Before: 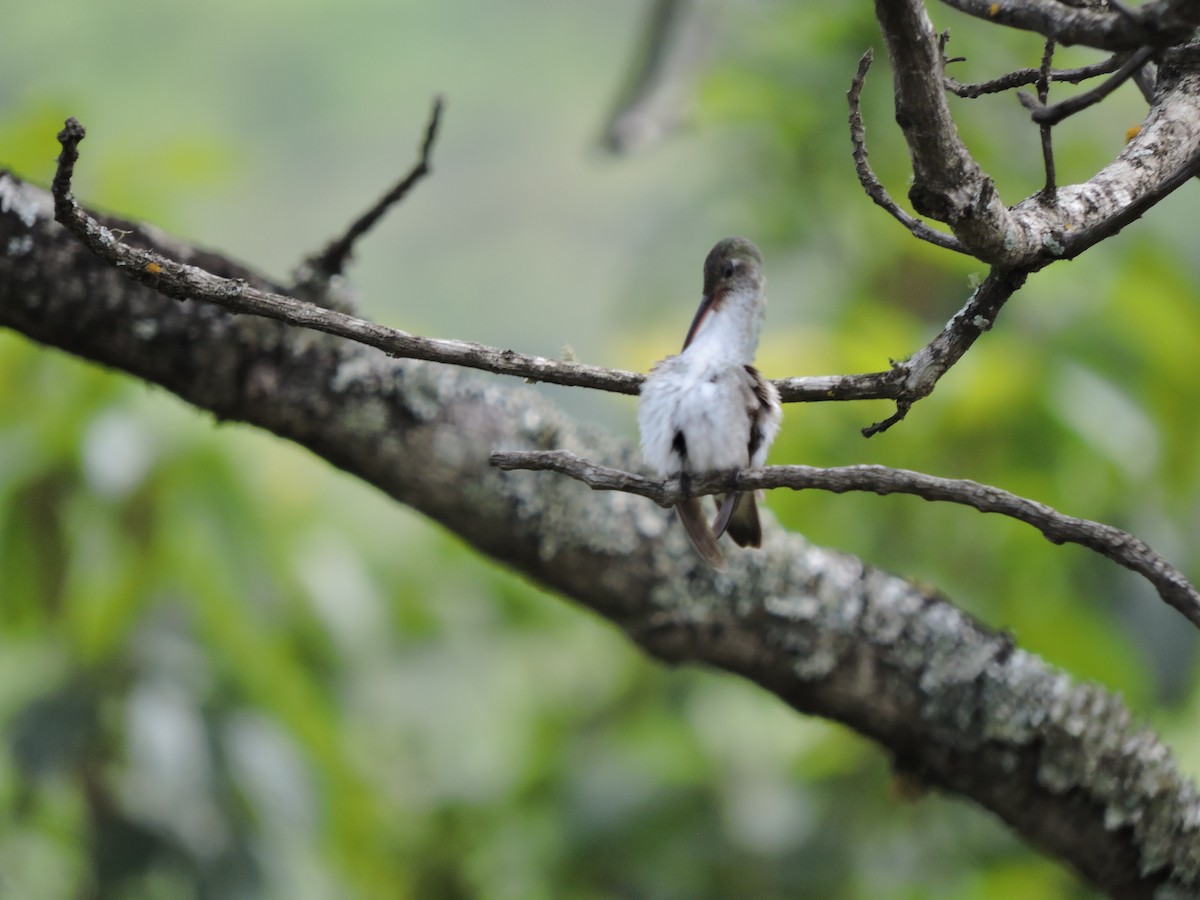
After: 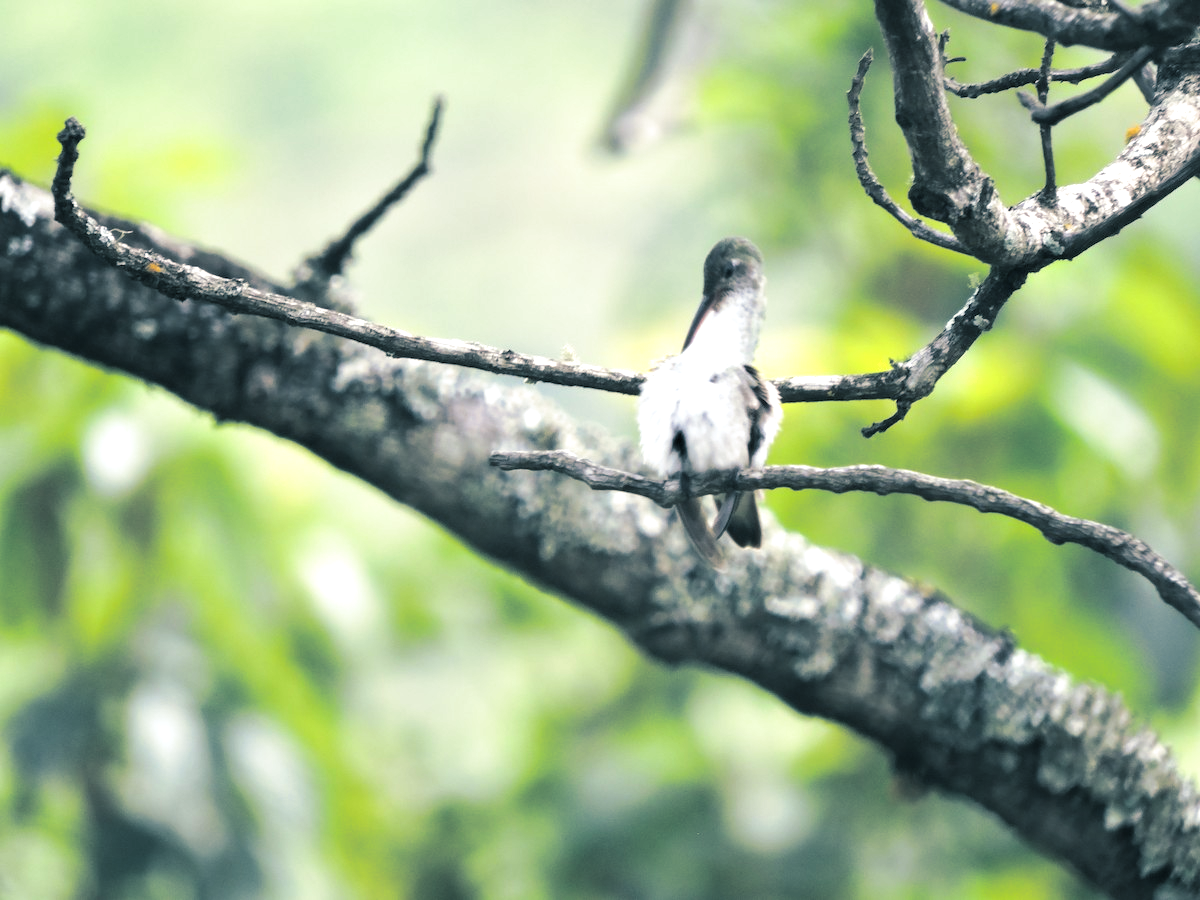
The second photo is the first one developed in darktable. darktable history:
exposure: black level correction 0, exposure 1.1 EV, compensate exposure bias true, compensate highlight preservation false
split-toning: shadows › hue 205.2°, shadows › saturation 0.43, highlights › hue 54°, highlights › saturation 0.54
